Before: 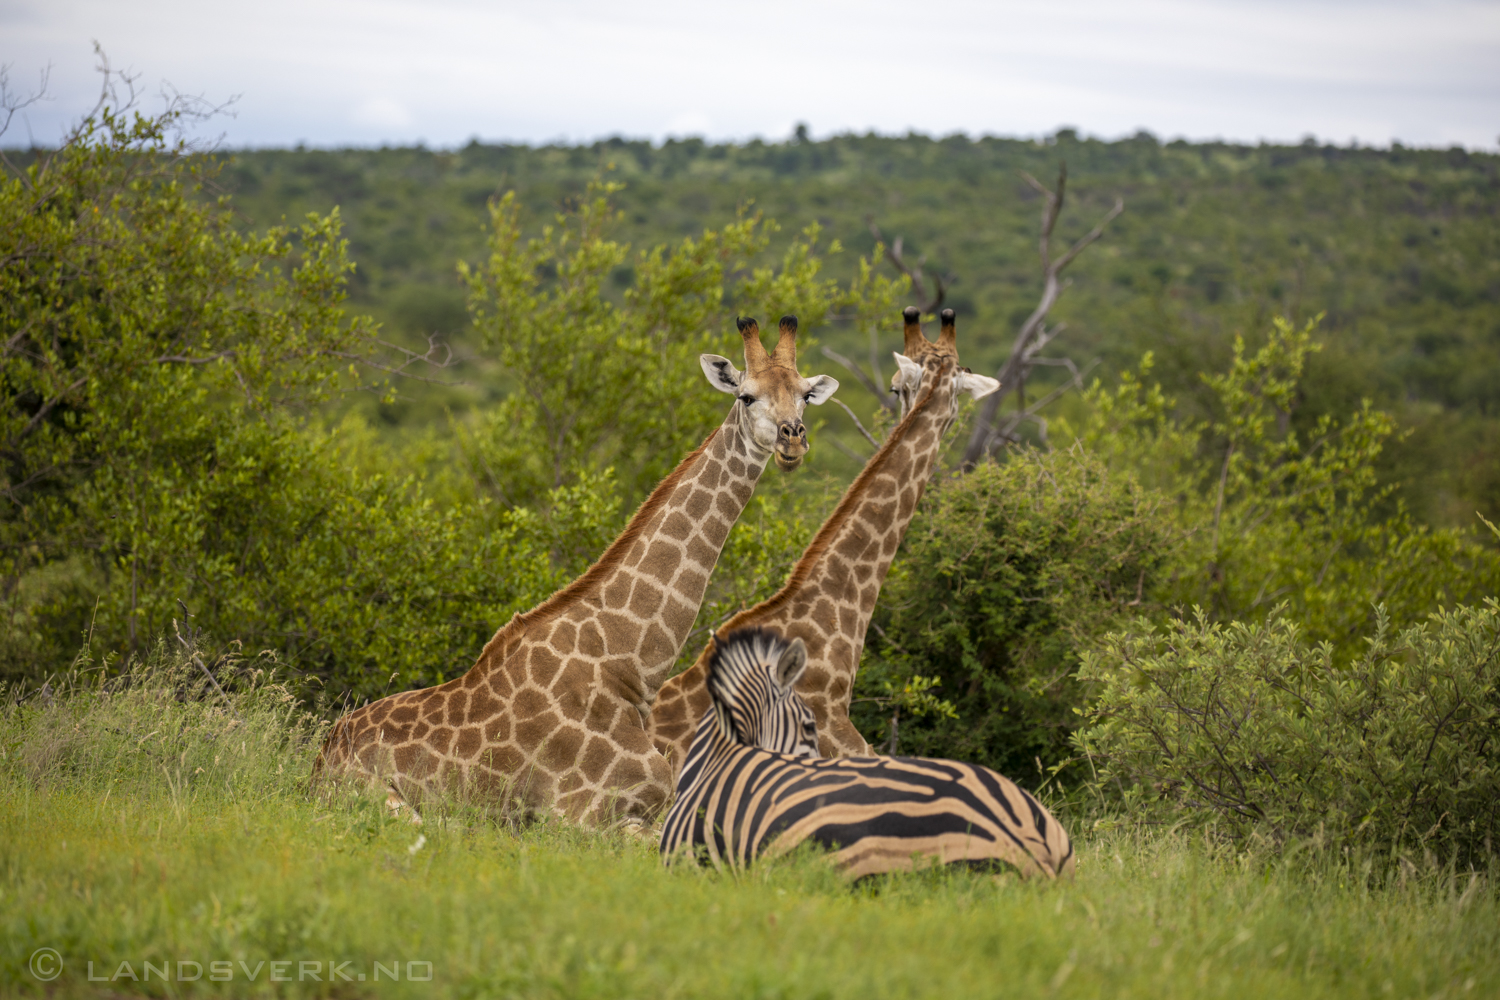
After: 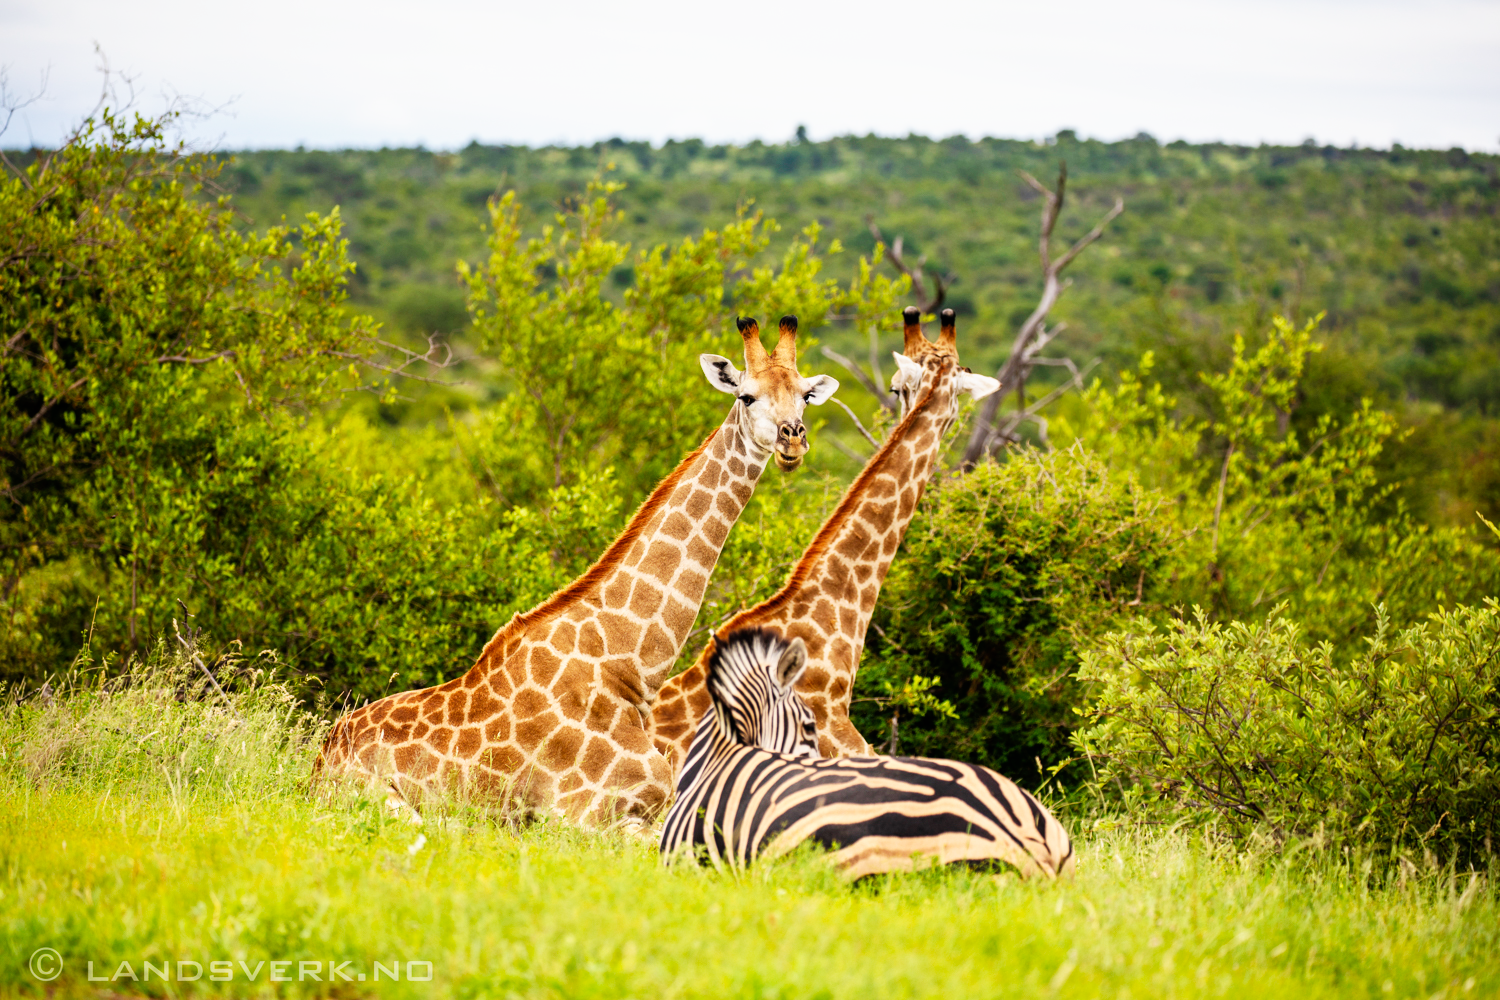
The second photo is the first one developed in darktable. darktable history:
color balance: mode lift, gamma, gain (sRGB)
base curve: curves: ch0 [(0, 0) (0.007, 0.004) (0.027, 0.03) (0.046, 0.07) (0.207, 0.54) (0.442, 0.872) (0.673, 0.972) (1, 1)], preserve colors none
graduated density: on, module defaults
white balance: emerald 1
